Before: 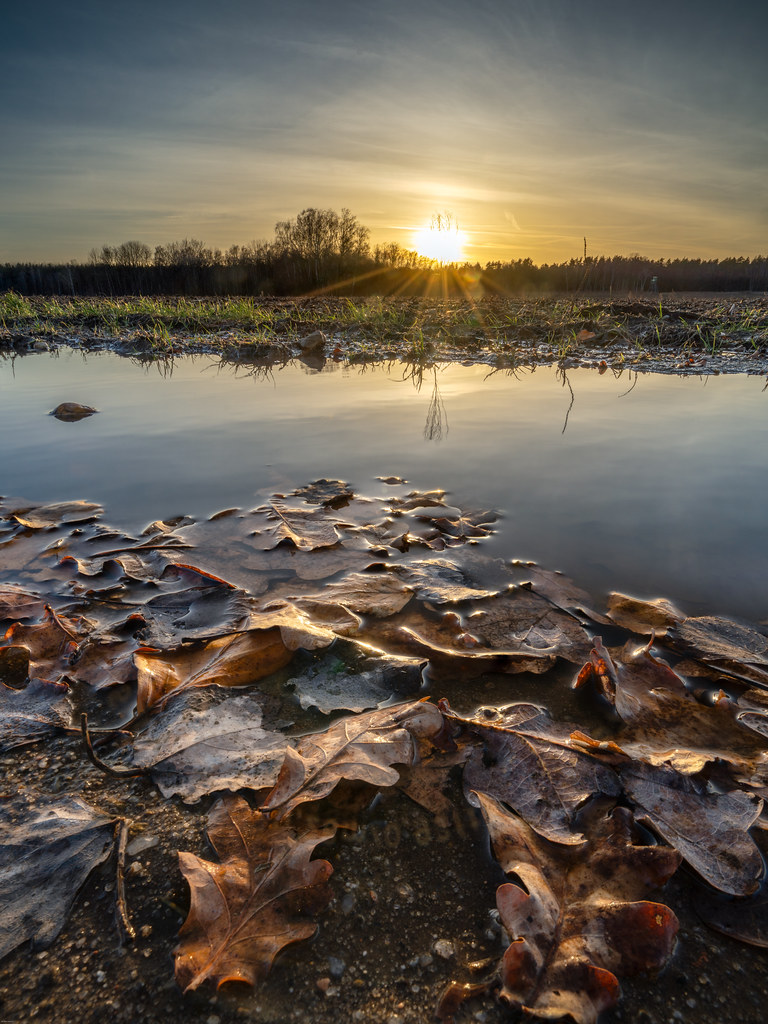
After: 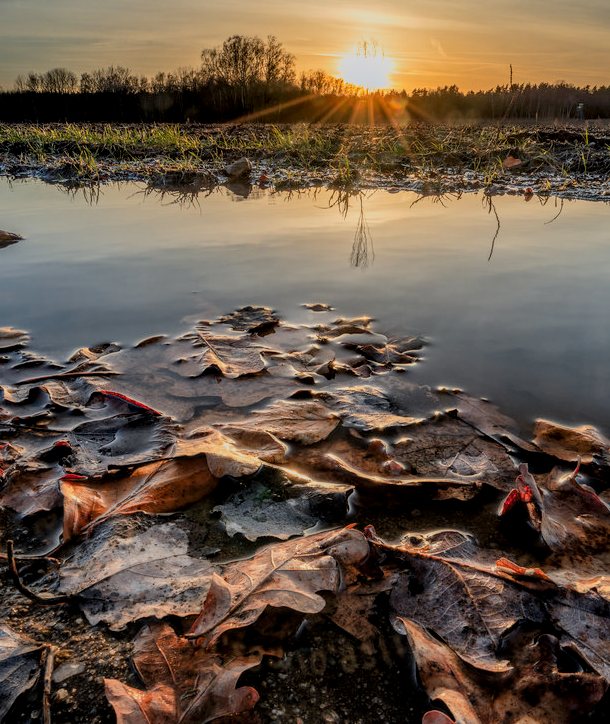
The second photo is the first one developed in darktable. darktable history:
crop: left 9.712%, top 16.928%, right 10.845%, bottom 12.332%
filmic rgb: black relative exposure -7.65 EV, white relative exposure 4.56 EV, hardness 3.61, color science v6 (2022)
local contrast: on, module defaults
color zones: curves: ch1 [(0.235, 0.558) (0.75, 0.5)]; ch2 [(0.25, 0.462) (0.749, 0.457)], mix 25.94%
